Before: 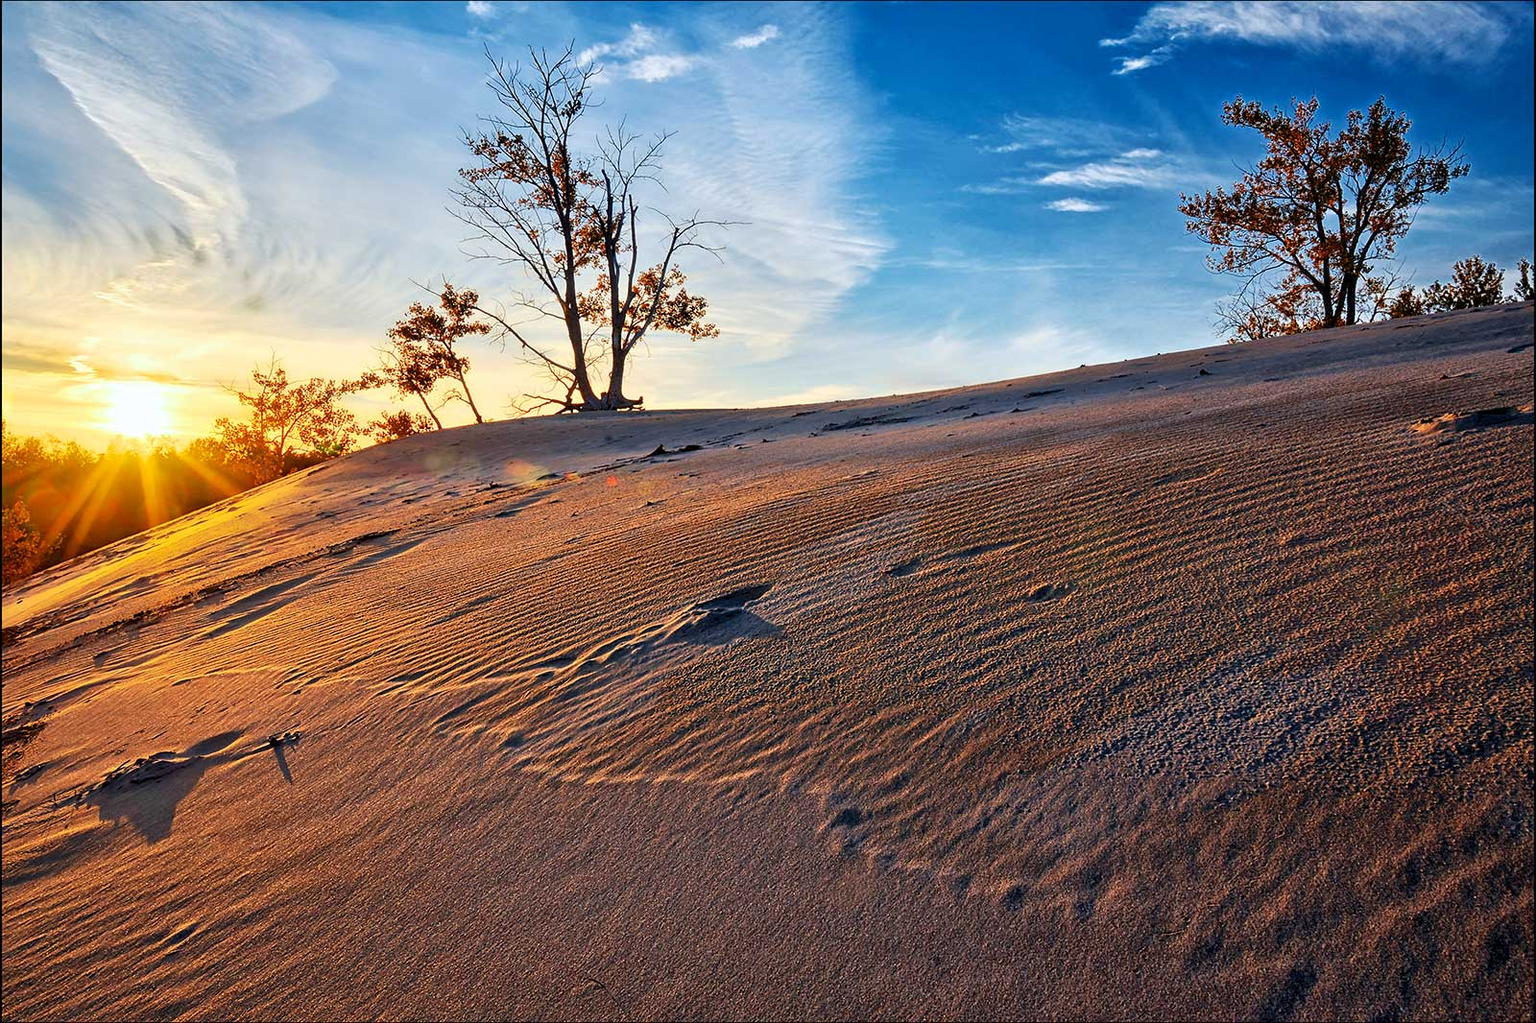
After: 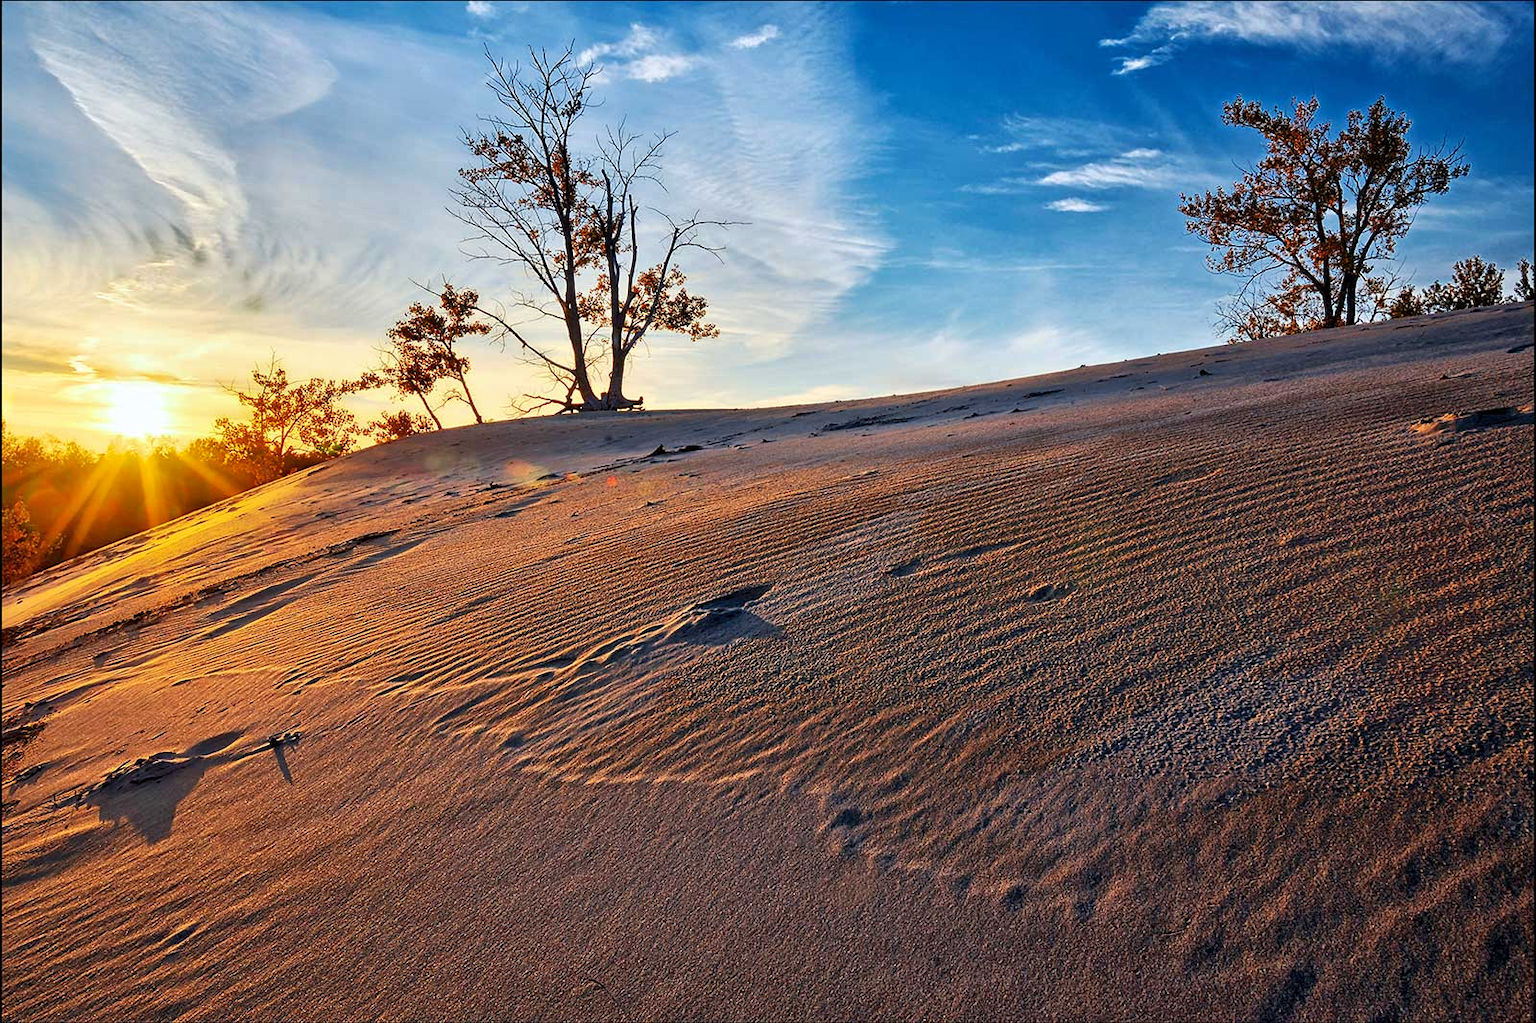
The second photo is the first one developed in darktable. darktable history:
shadows and highlights: shadows 6.2, soften with gaussian
